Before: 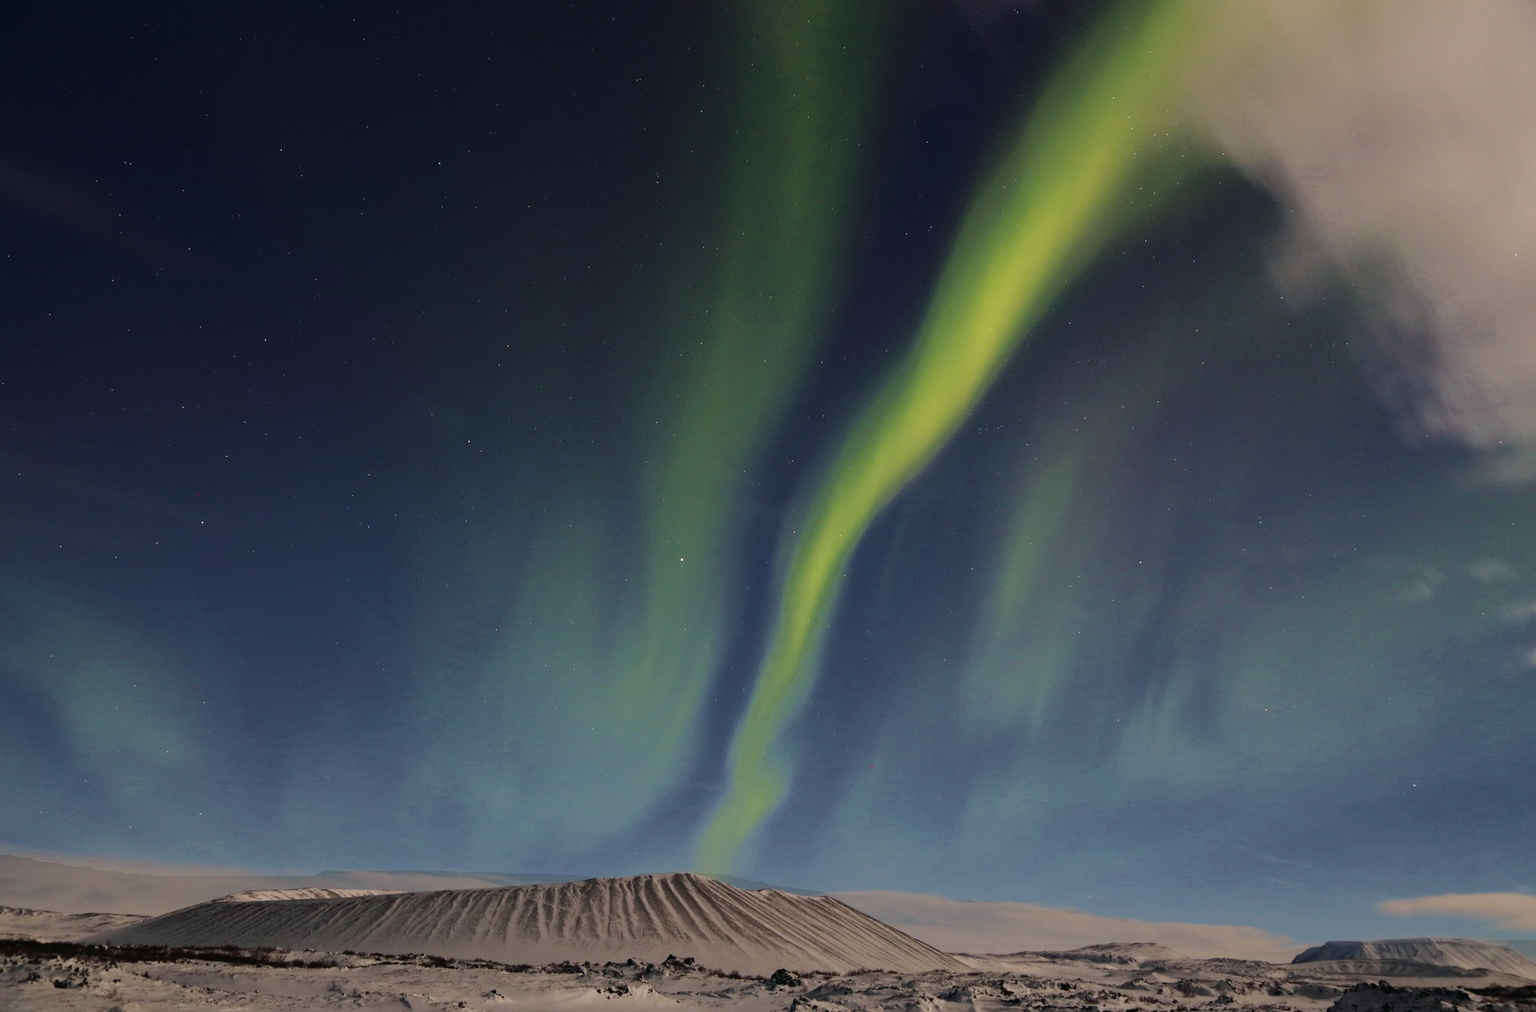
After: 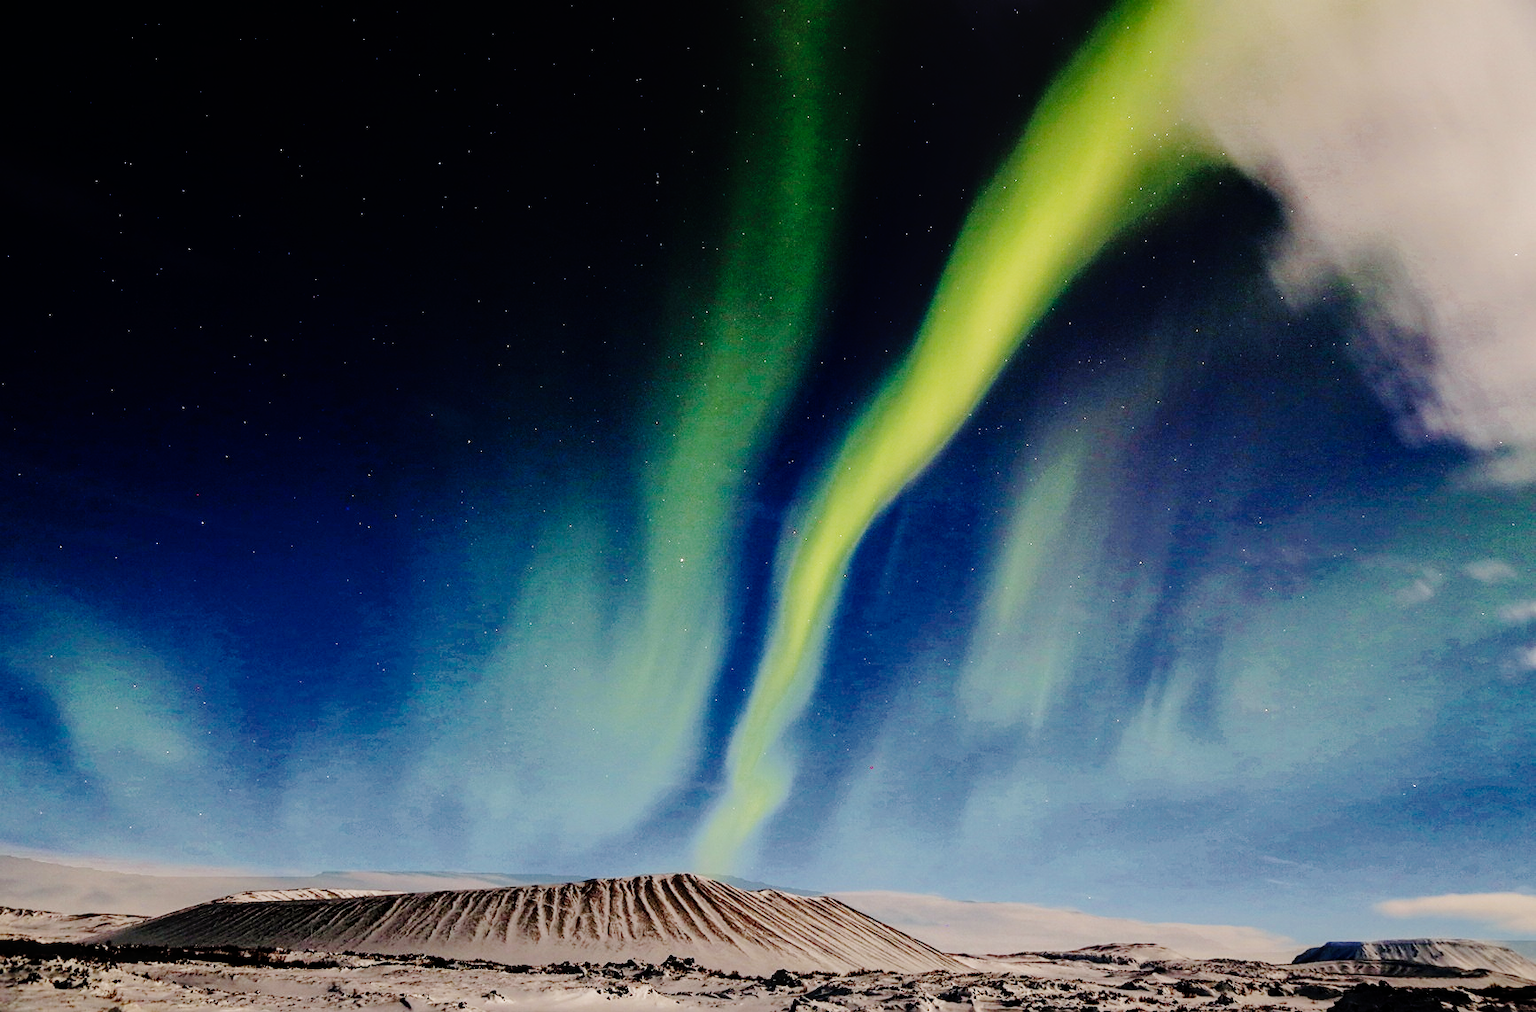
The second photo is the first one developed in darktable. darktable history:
sharpen: radius 1.864, amount 0.398, threshold 1.271
tone equalizer: on, module defaults
local contrast: on, module defaults
base curve: curves: ch0 [(0, 0) (0.036, 0.01) (0.123, 0.254) (0.258, 0.504) (0.507, 0.748) (1, 1)], preserve colors none
